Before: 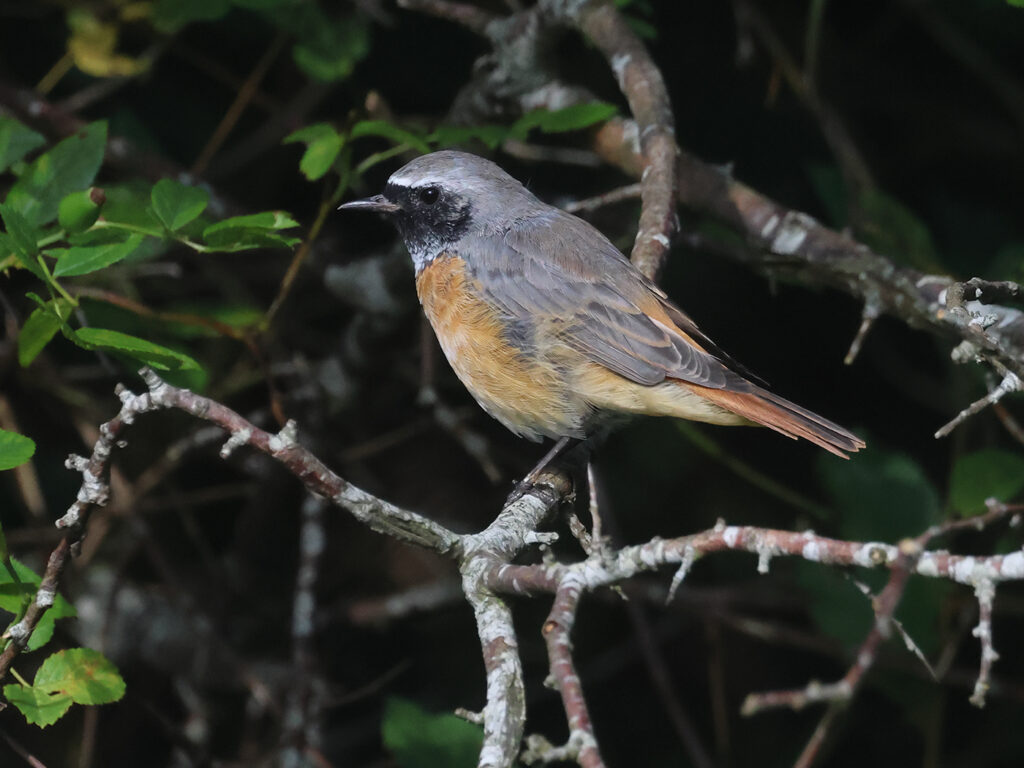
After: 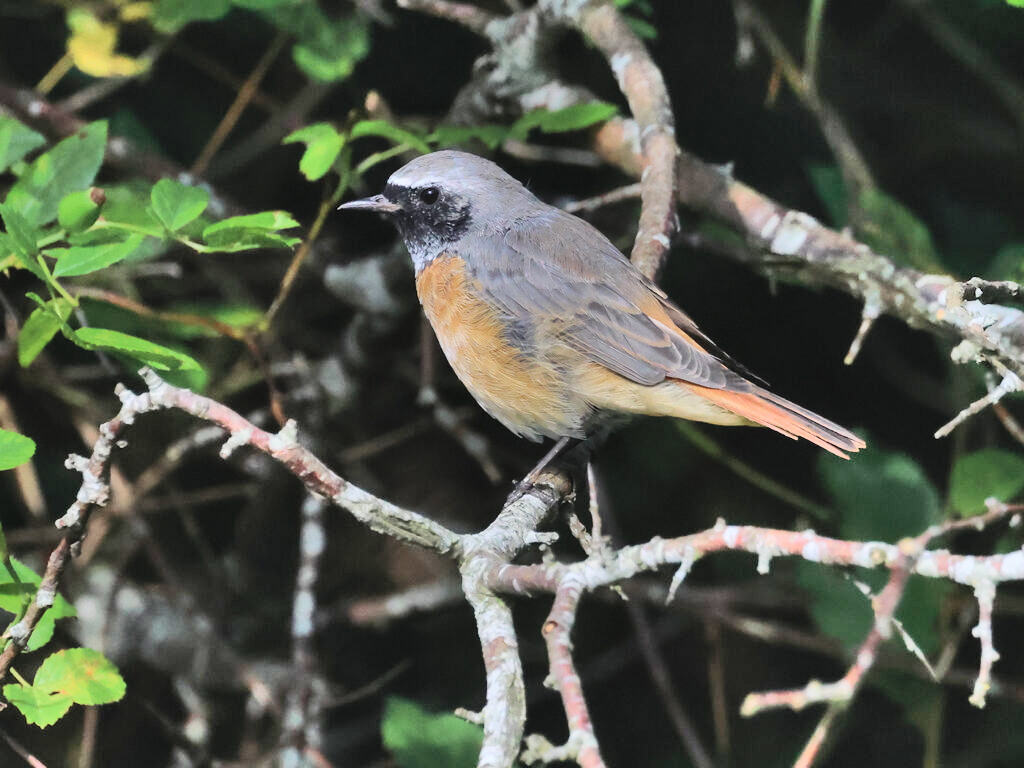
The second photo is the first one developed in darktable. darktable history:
shadows and highlights: shadows 75, highlights -60.85, soften with gaussian
tone equalizer: on, module defaults
